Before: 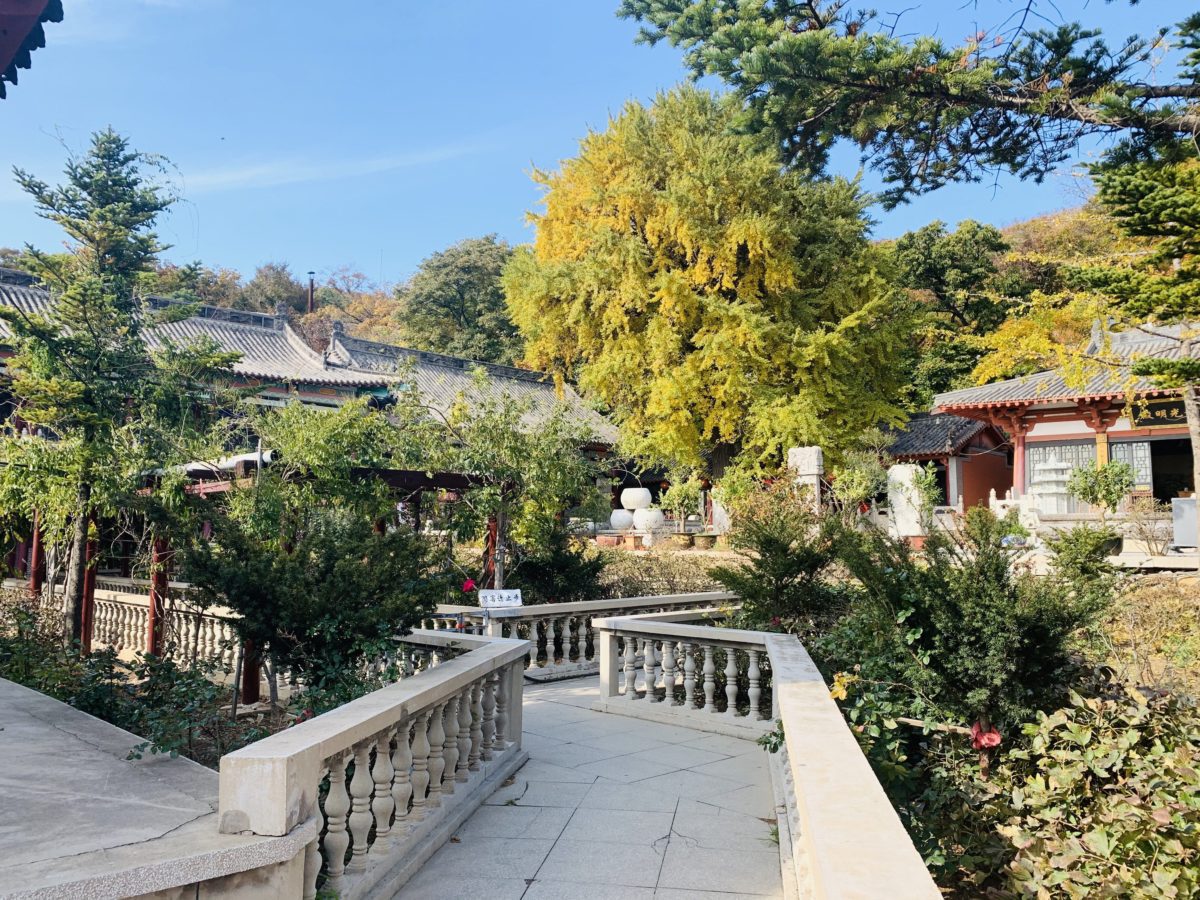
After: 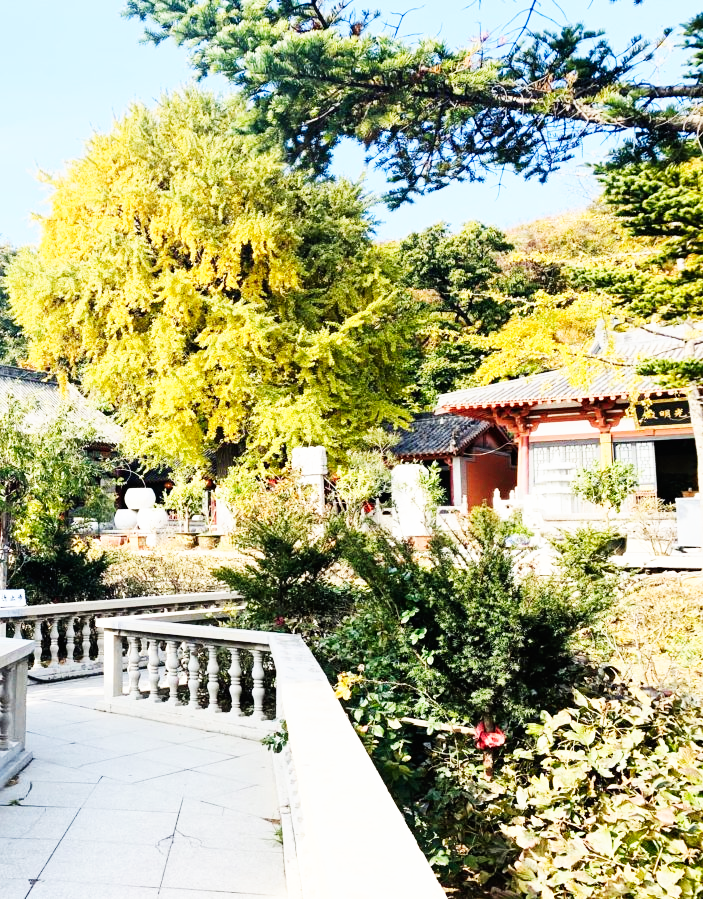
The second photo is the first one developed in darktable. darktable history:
crop: left 41.402%
base curve: curves: ch0 [(0, 0) (0.007, 0.004) (0.027, 0.03) (0.046, 0.07) (0.207, 0.54) (0.442, 0.872) (0.673, 0.972) (1, 1)], preserve colors none
